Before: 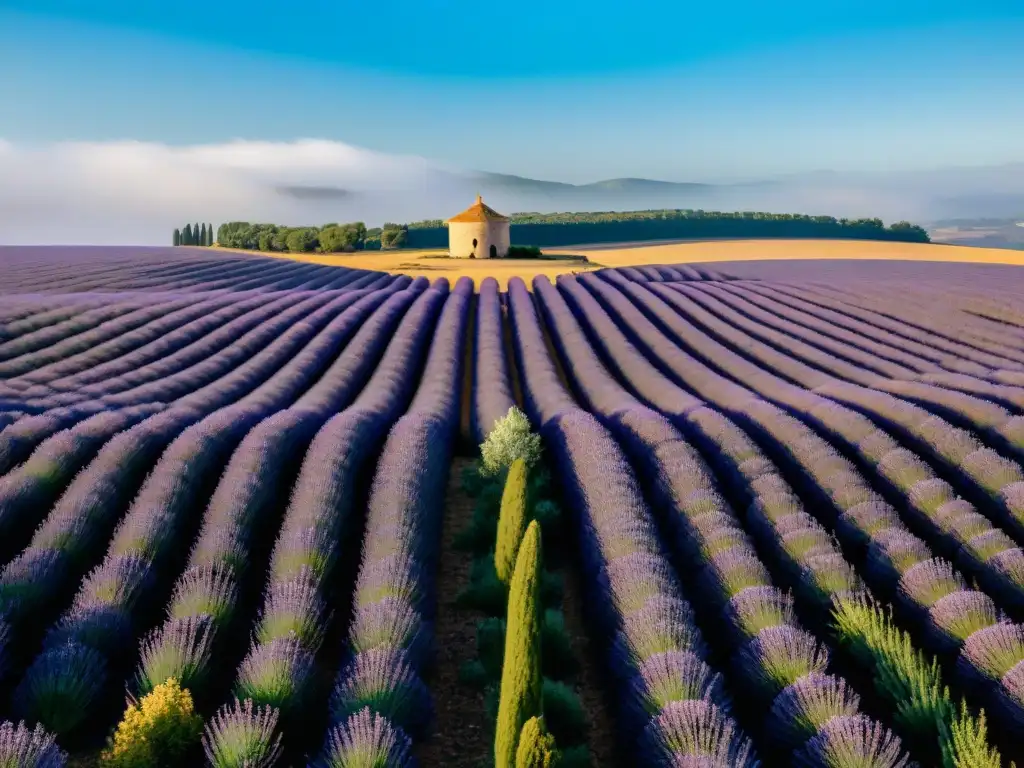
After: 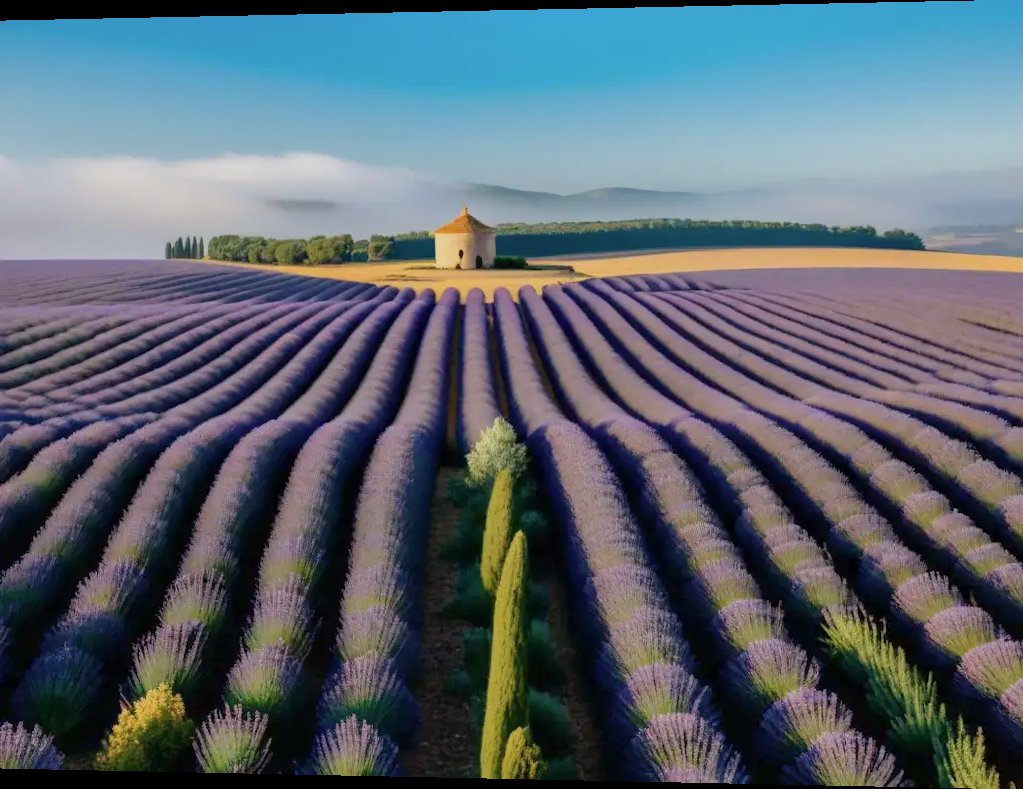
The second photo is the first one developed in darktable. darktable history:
color balance: contrast -15%
rotate and perspective: lens shift (horizontal) -0.055, automatic cropping off
